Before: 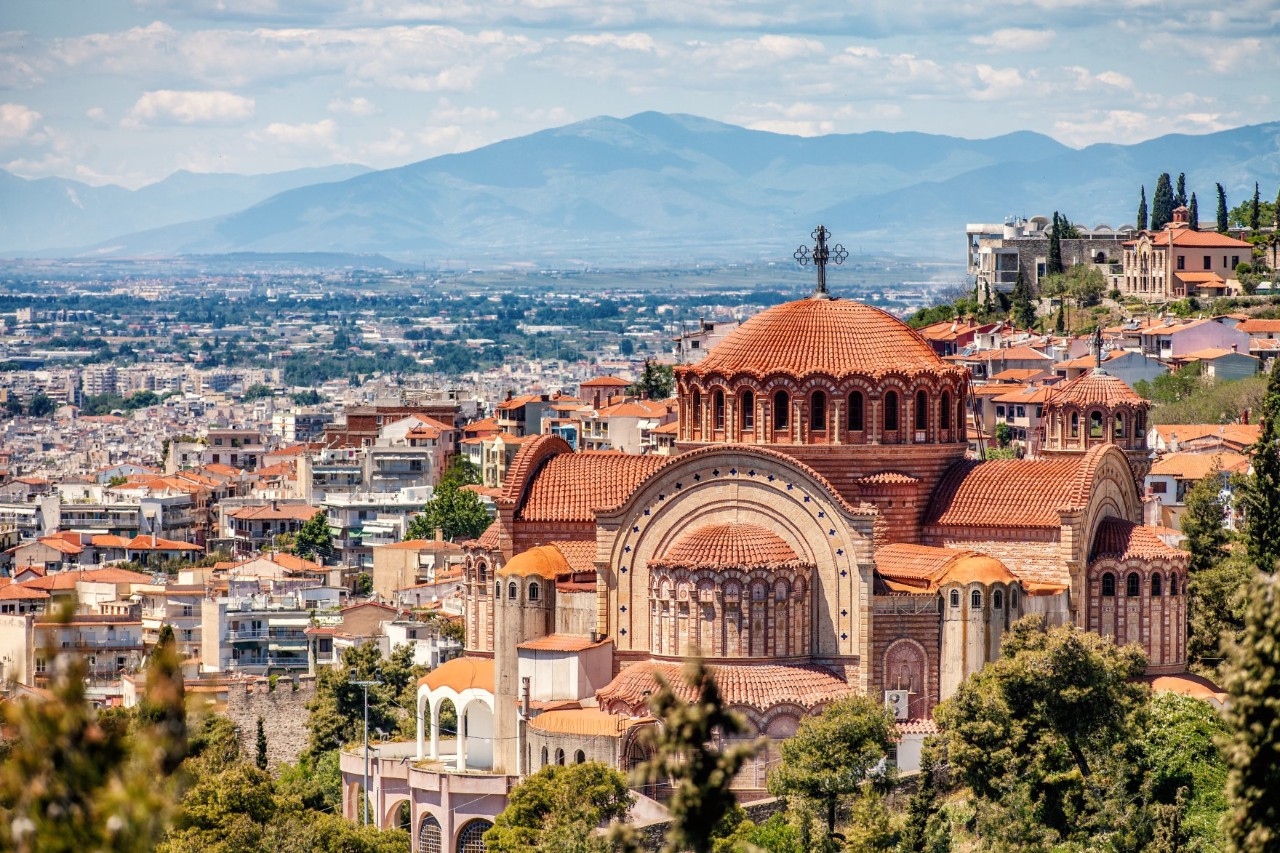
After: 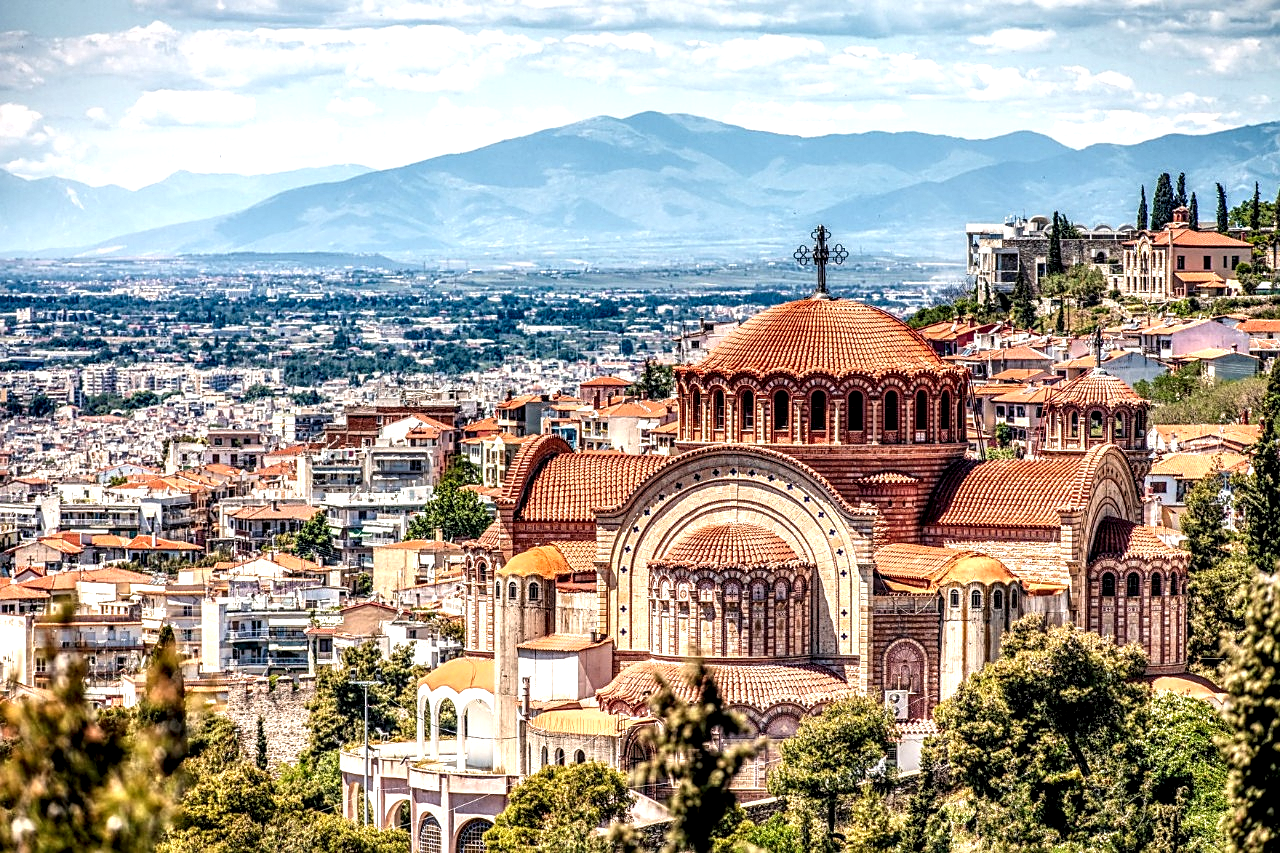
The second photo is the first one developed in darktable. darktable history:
local contrast: highlights 19%, detail 186%
exposure: black level correction 0, exposure 0.5 EV, compensate highlight preservation false
sharpen: on, module defaults
